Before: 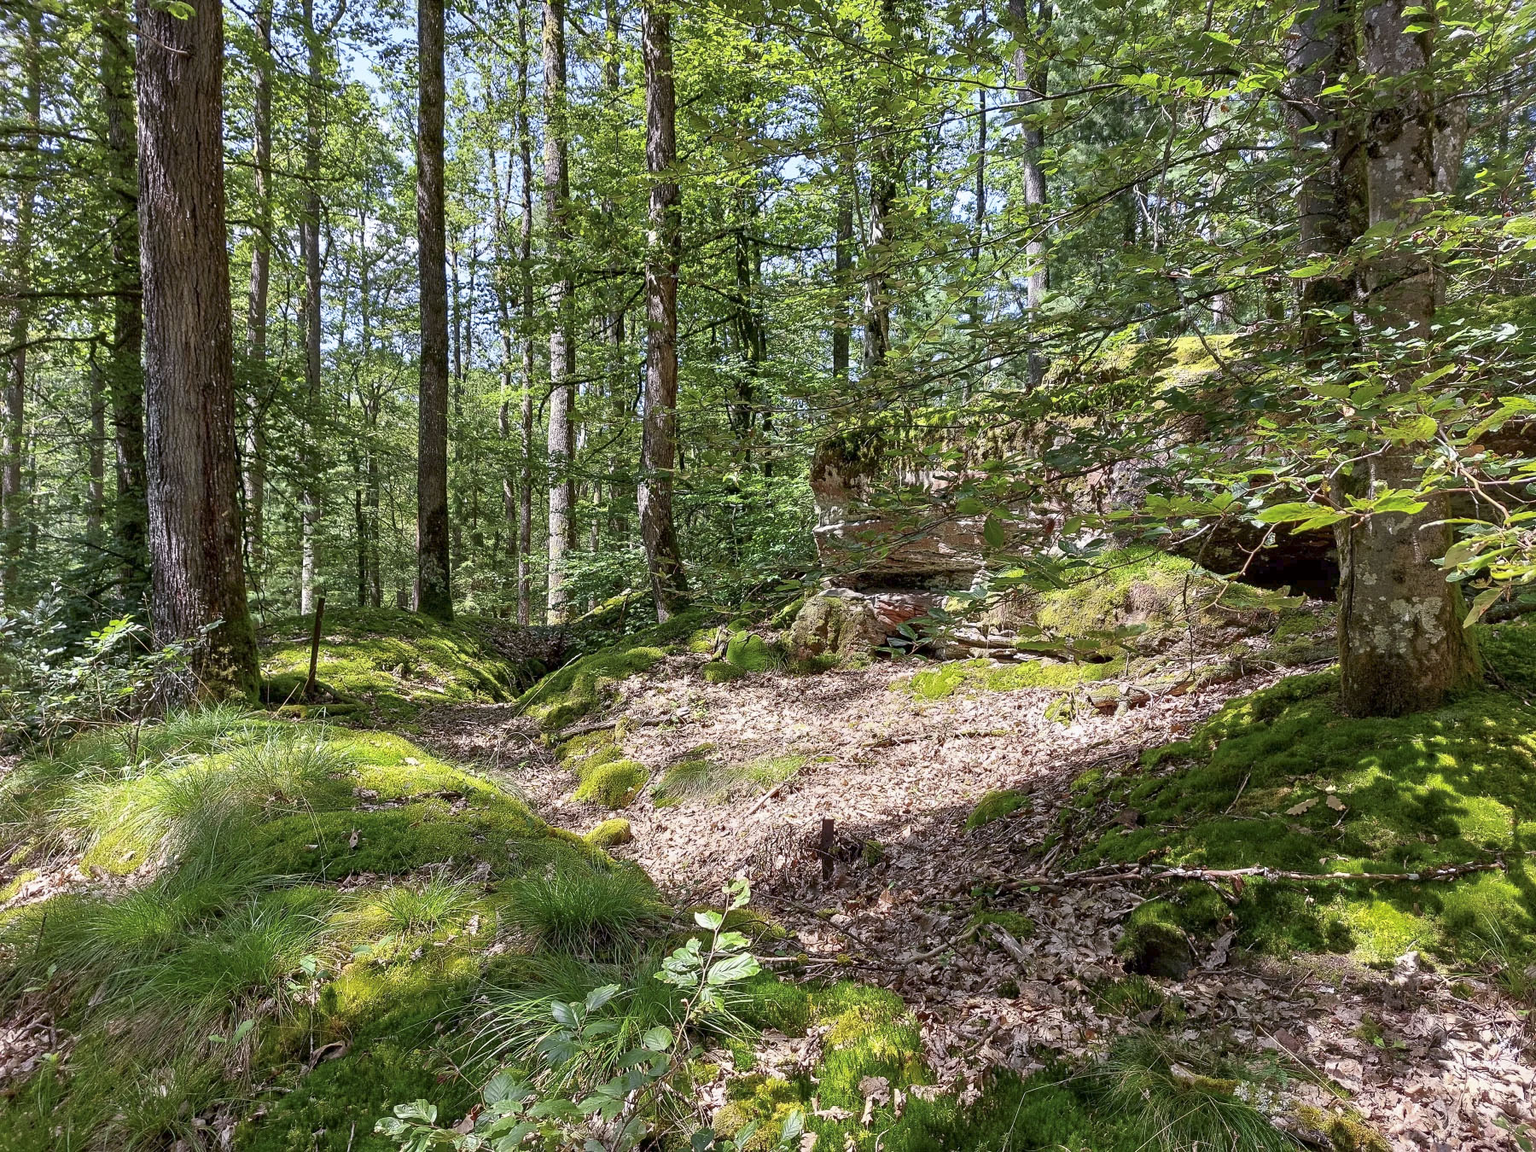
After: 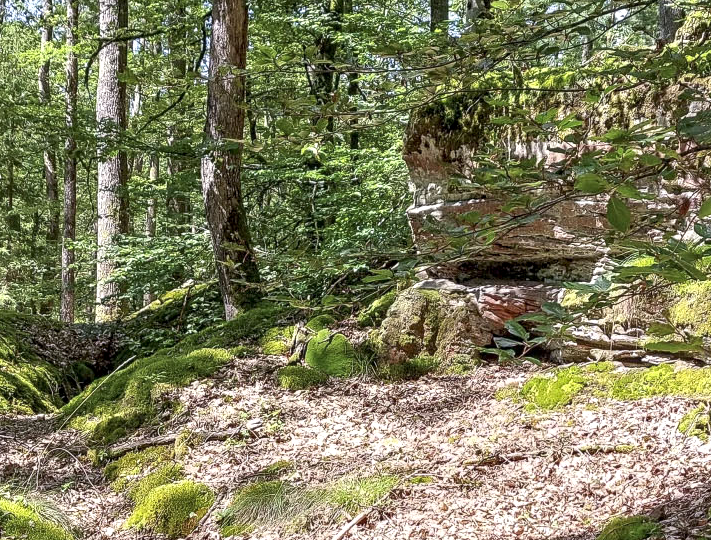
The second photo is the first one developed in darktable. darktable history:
crop: left 30.341%, top 30.426%, right 30.109%, bottom 29.555%
local contrast: on, module defaults
exposure: exposure 0.203 EV, compensate highlight preservation false
